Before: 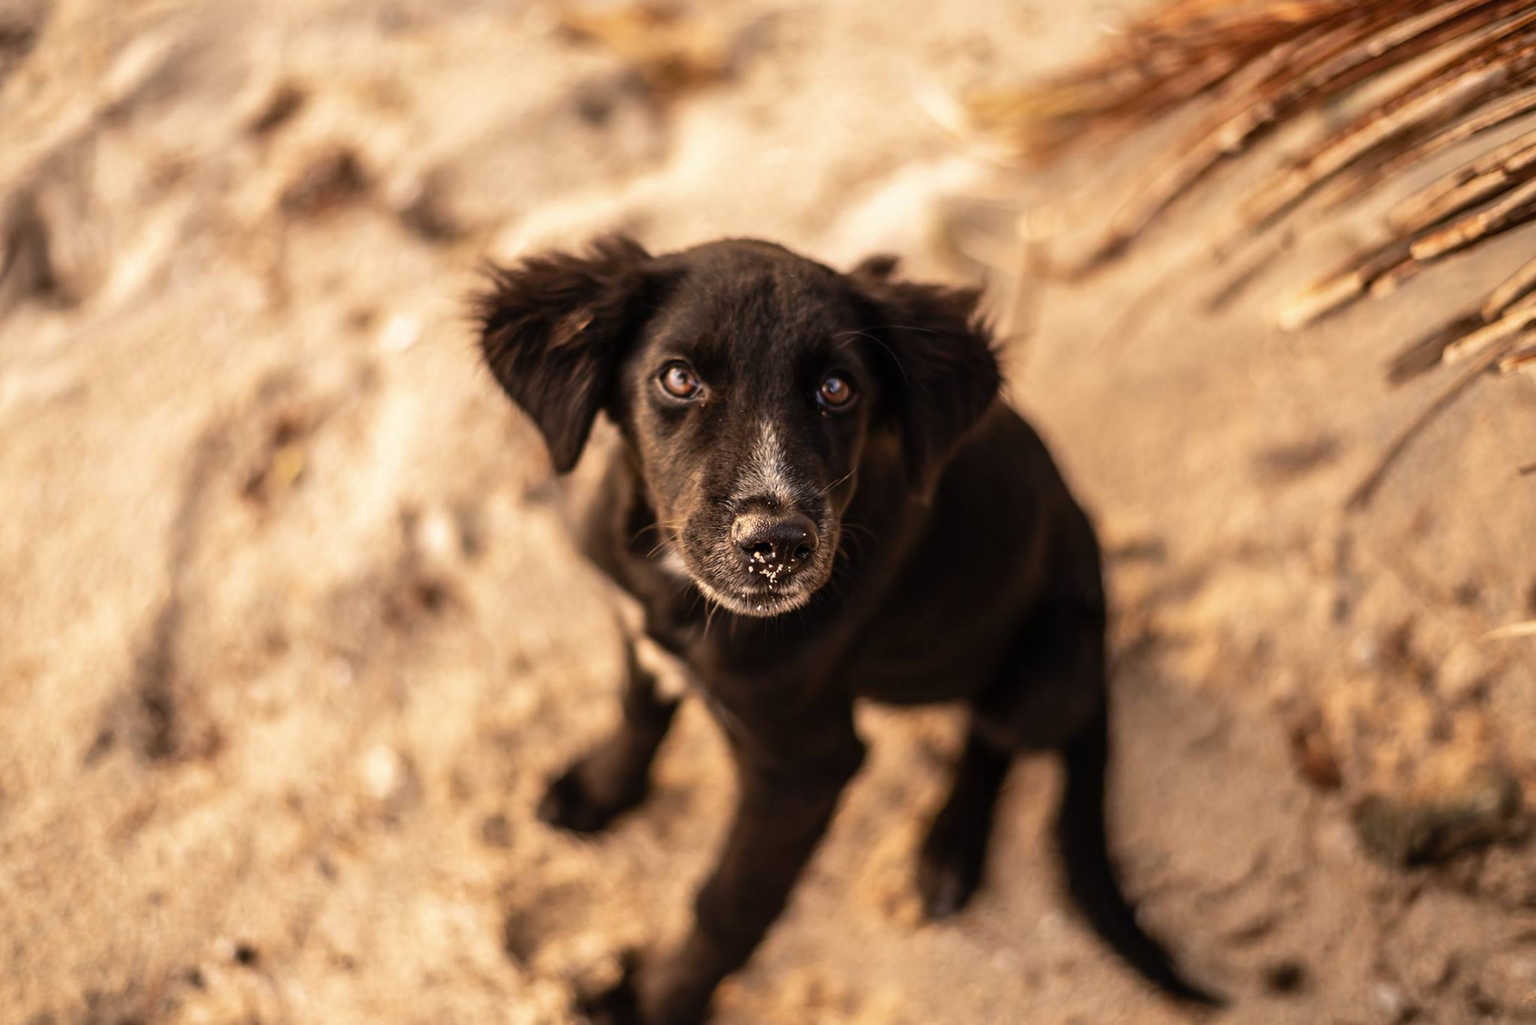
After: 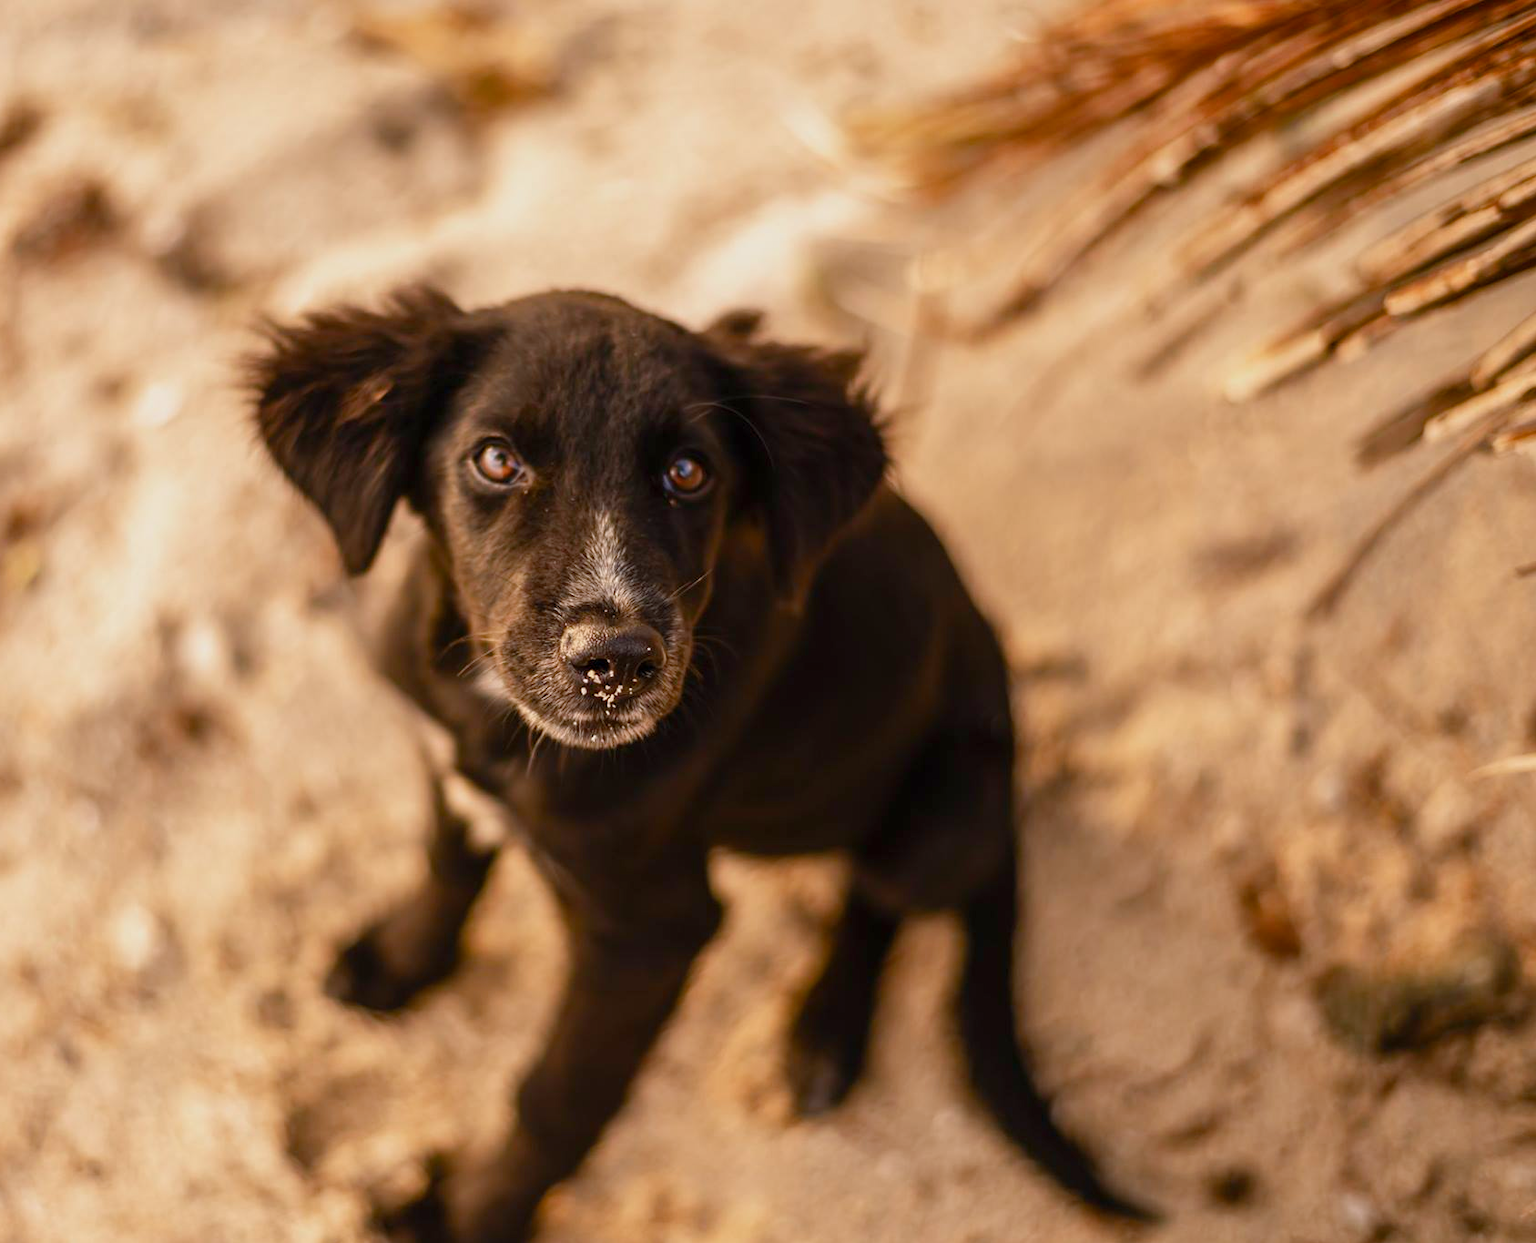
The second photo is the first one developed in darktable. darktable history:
crop: left 17.582%, bottom 0.031%
color balance rgb: shadows lift › chroma 1%, shadows lift › hue 113°, highlights gain › chroma 0.2%, highlights gain › hue 333°, perceptual saturation grading › global saturation 20%, perceptual saturation grading › highlights -25%, perceptual saturation grading › shadows 25%, contrast -10%
